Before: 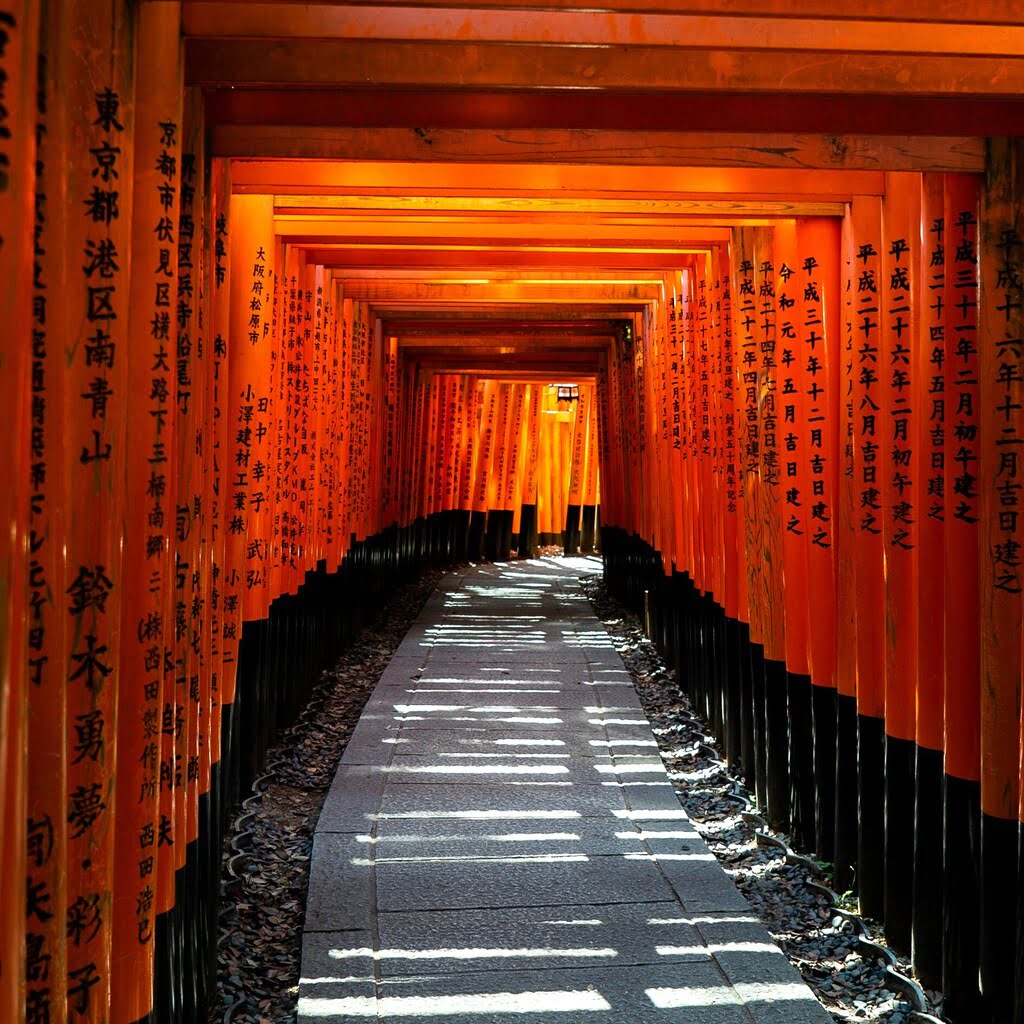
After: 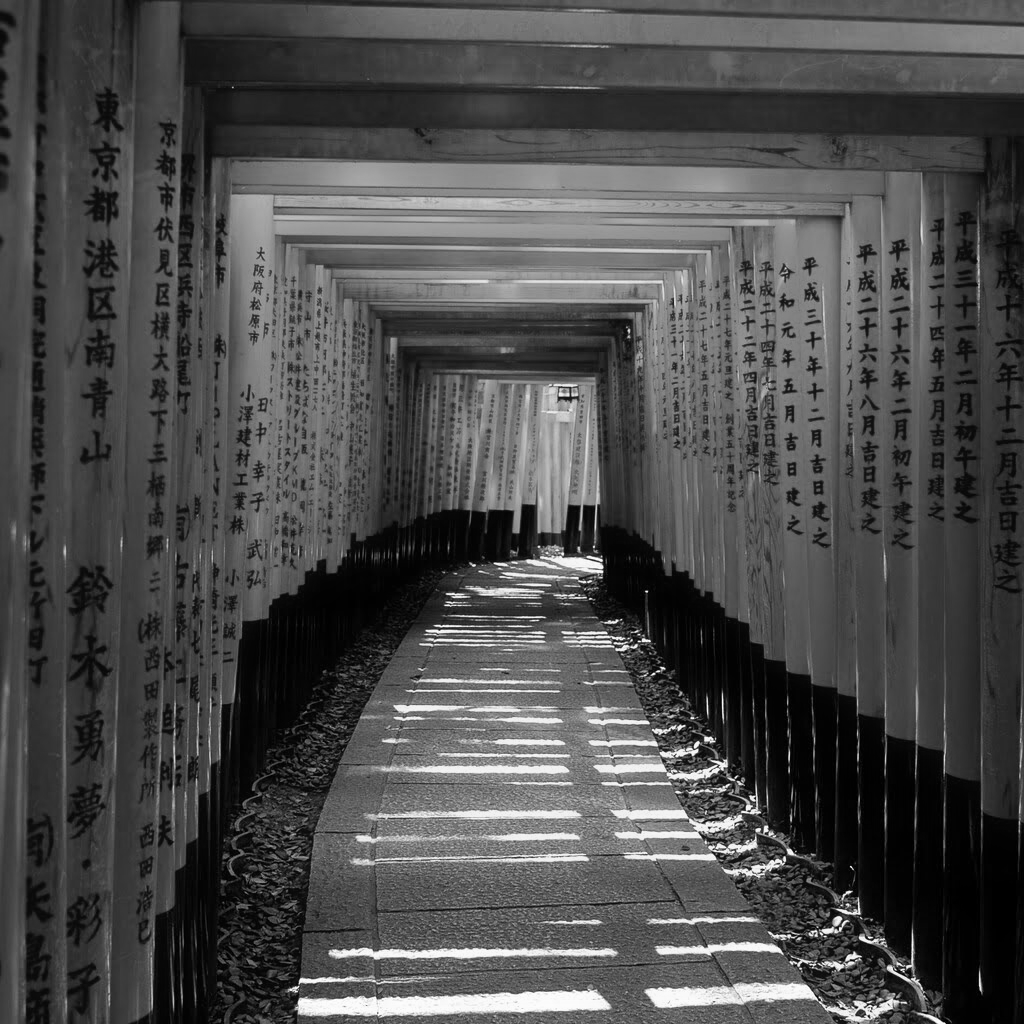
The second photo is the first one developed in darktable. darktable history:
exposure: compensate highlight preservation false
contrast equalizer: y [[0.5, 0.488, 0.462, 0.461, 0.491, 0.5], [0.5 ×6], [0.5 ×6], [0 ×6], [0 ×6]]
monochrome: on, module defaults
